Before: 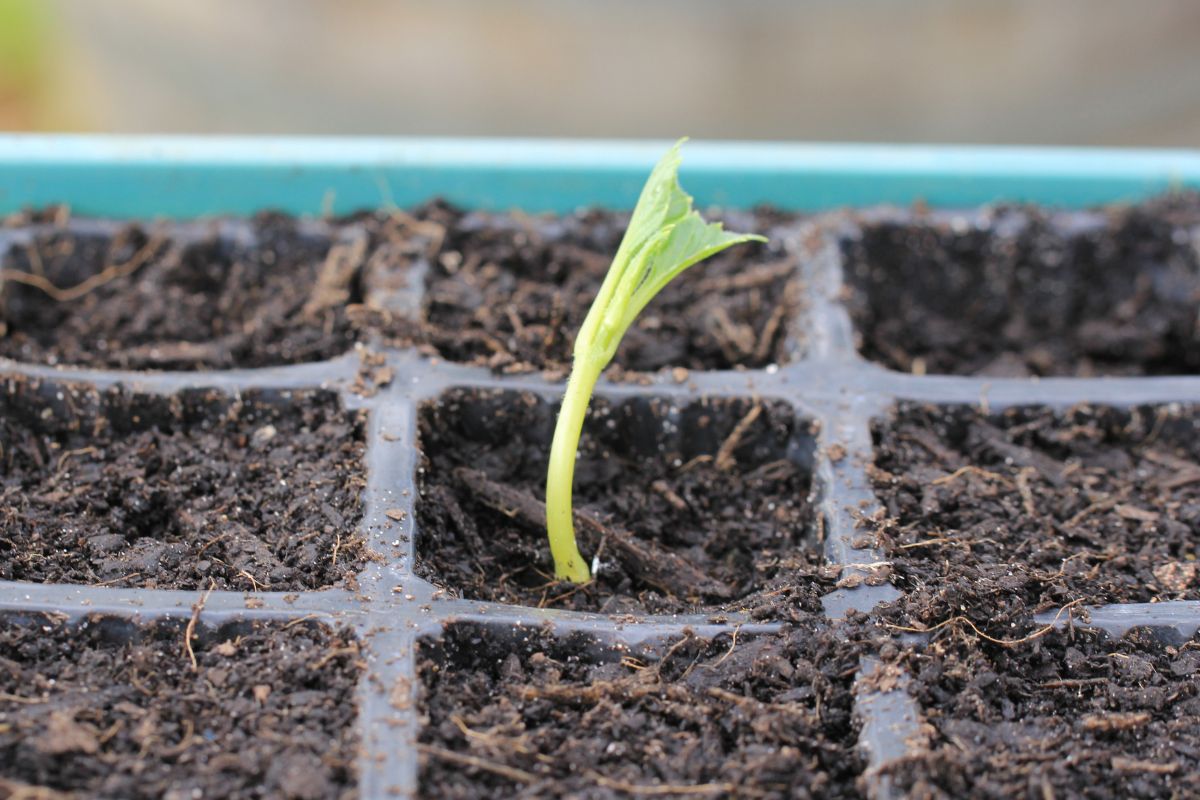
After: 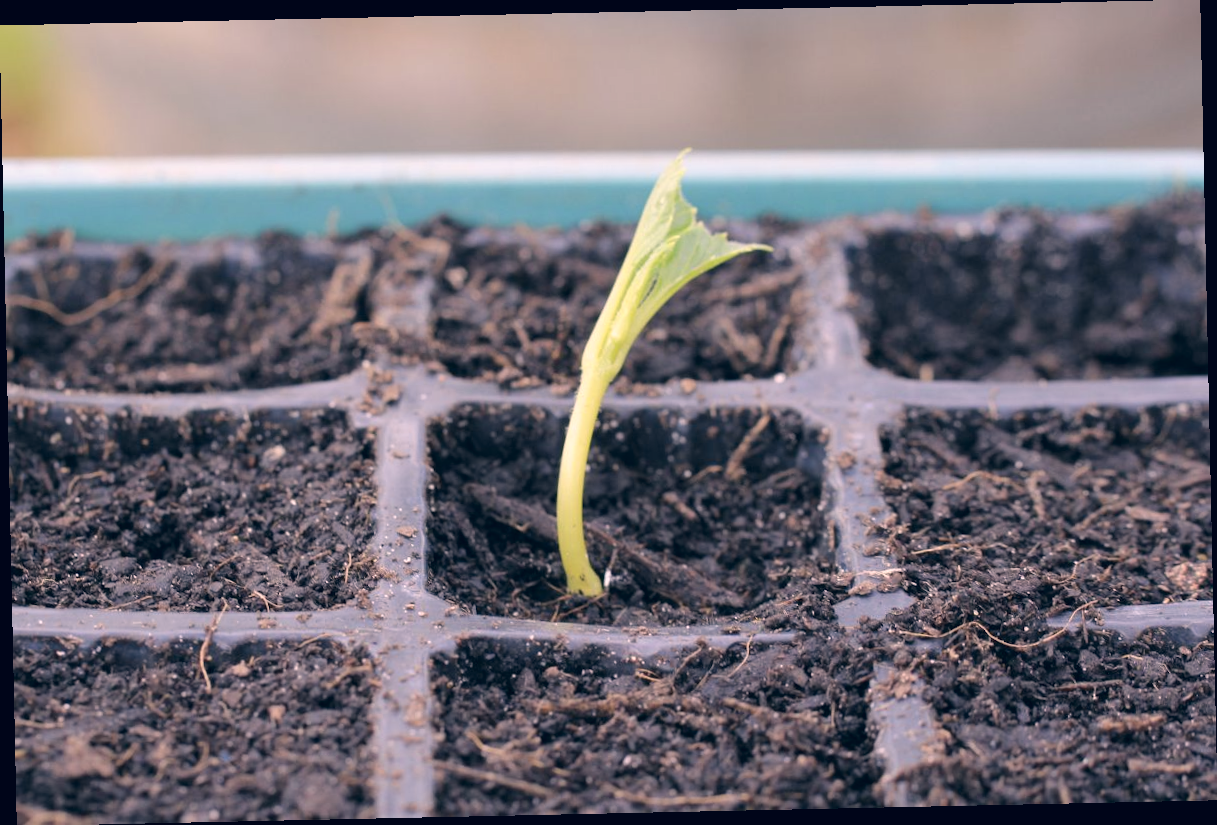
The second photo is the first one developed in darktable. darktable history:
rotate and perspective: rotation -1.24°, automatic cropping off
color correction: highlights a* 14.46, highlights b* 5.85, shadows a* -5.53, shadows b* -15.24, saturation 0.85
